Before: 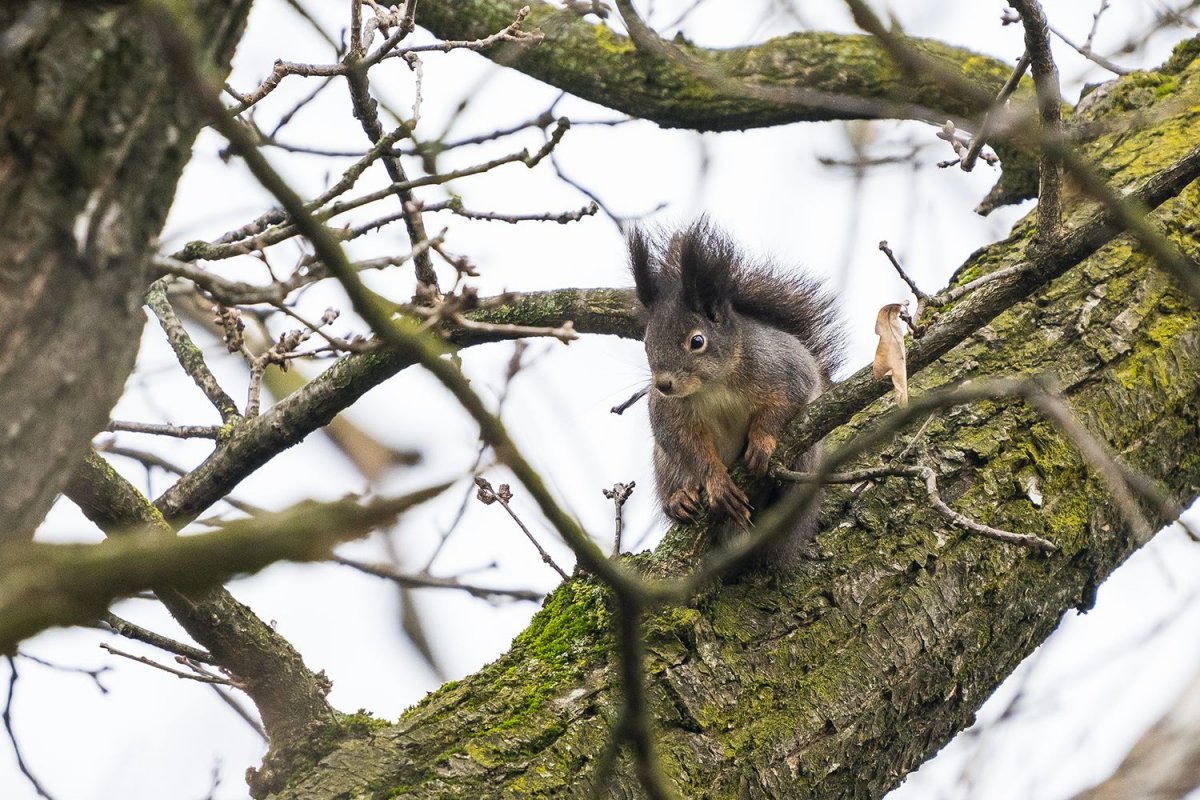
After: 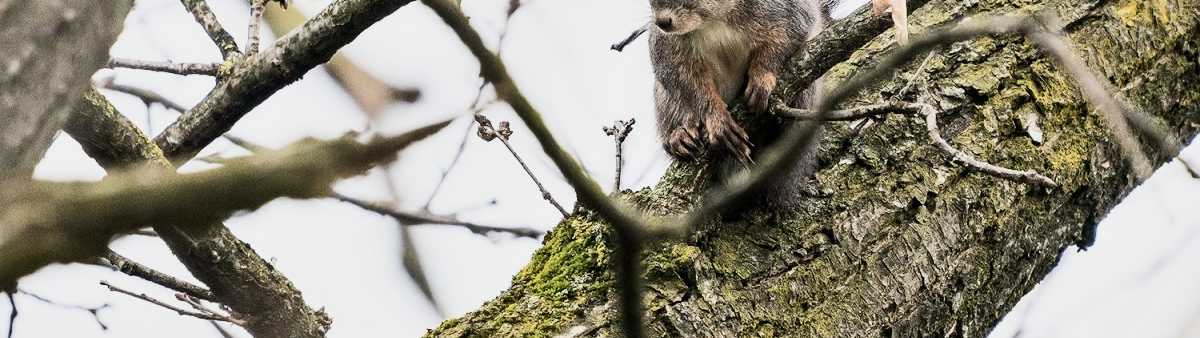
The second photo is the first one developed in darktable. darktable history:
color zones: curves: ch1 [(0.235, 0.558) (0.75, 0.5)]; ch2 [(0.25, 0.462) (0.749, 0.457)]
crop: top 45.428%, bottom 12.276%
contrast brightness saturation: contrast 0.245, saturation -0.31
filmic rgb: black relative exposure -7.65 EV, white relative exposure 4.56 EV, hardness 3.61
shadows and highlights: soften with gaussian
exposure: black level correction 0.001, exposure 0.499 EV, compensate highlight preservation false
tone equalizer: edges refinement/feathering 500, mask exposure compensation -1.57 EV, preserve details guided filter
